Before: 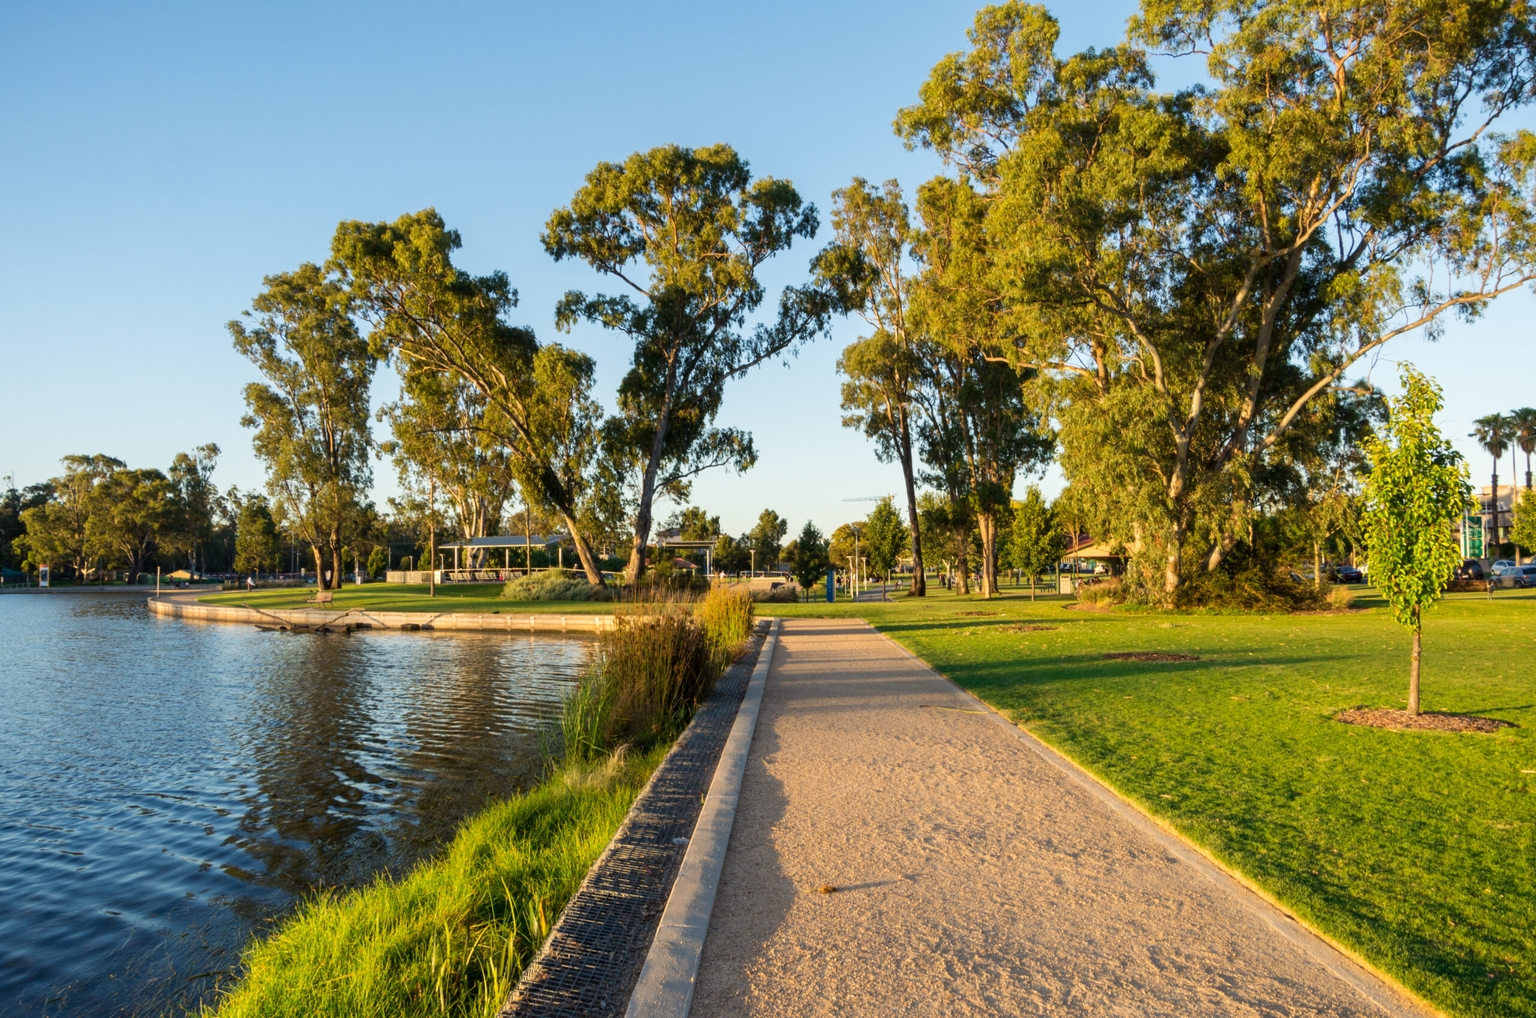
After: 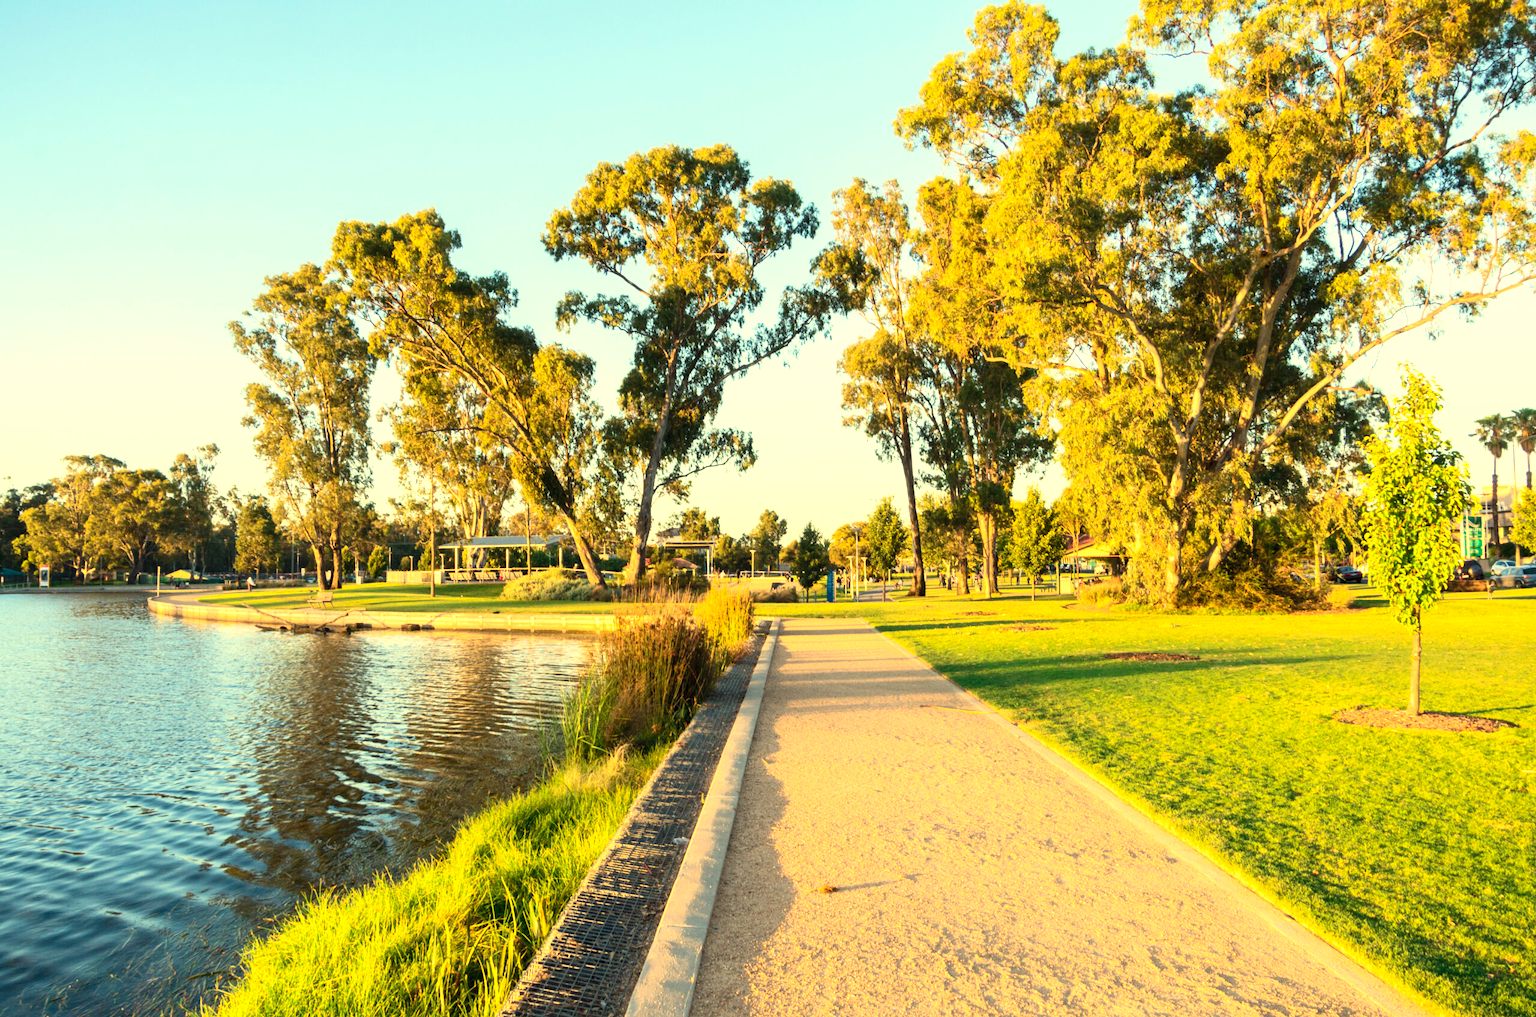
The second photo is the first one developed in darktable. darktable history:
contrast brightness saturation: contrast 0.2, brightness 0.15, saturation 0.14
white balance: red 1.08, blue 0.791
exposure: exposure 0.77 EV, compensate highlight preservation false
